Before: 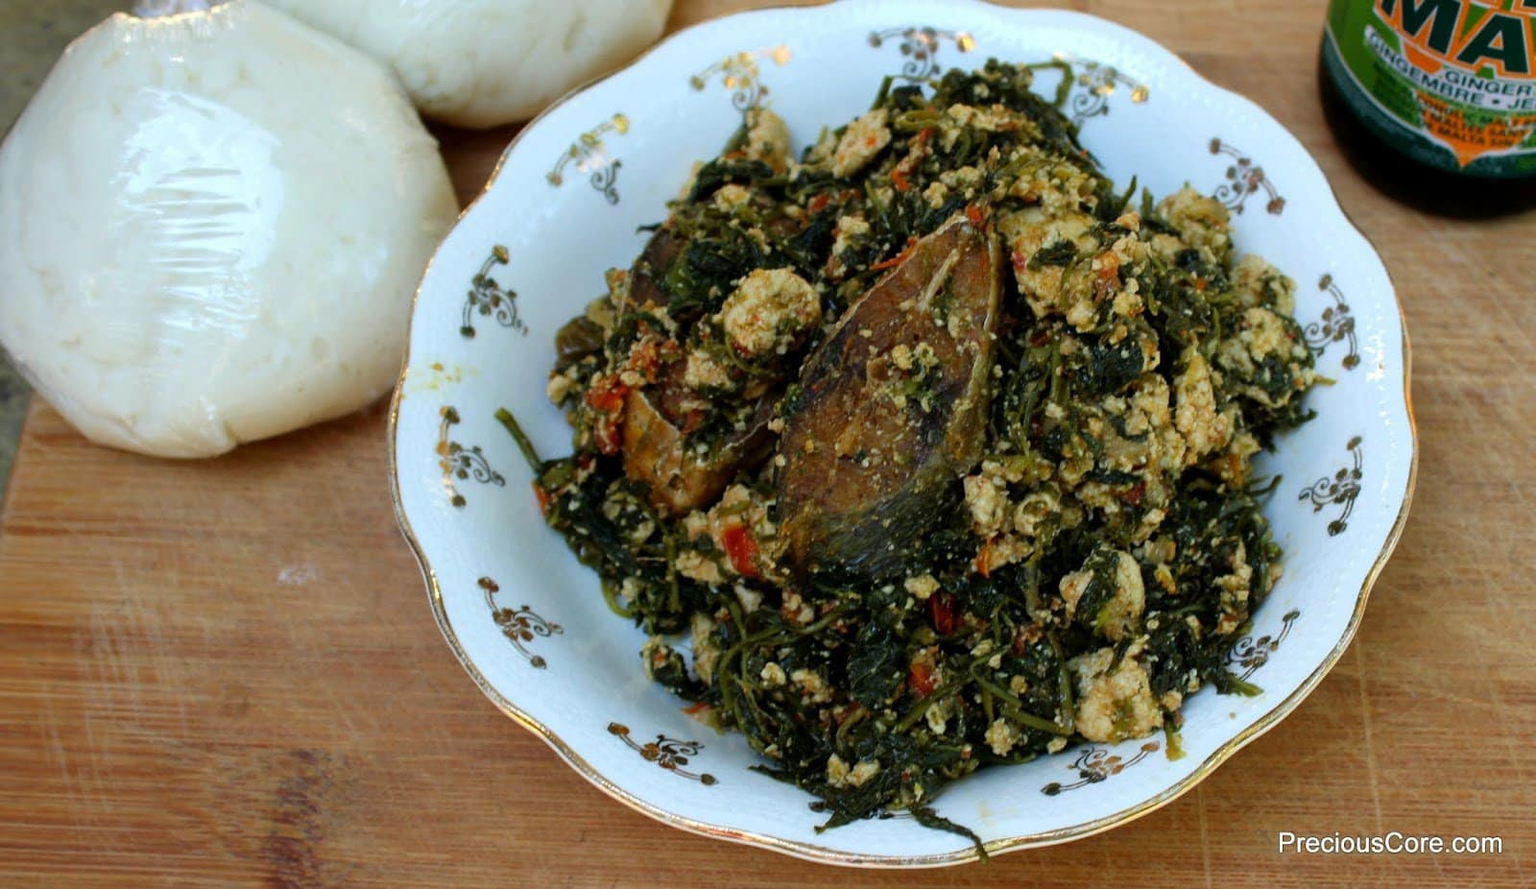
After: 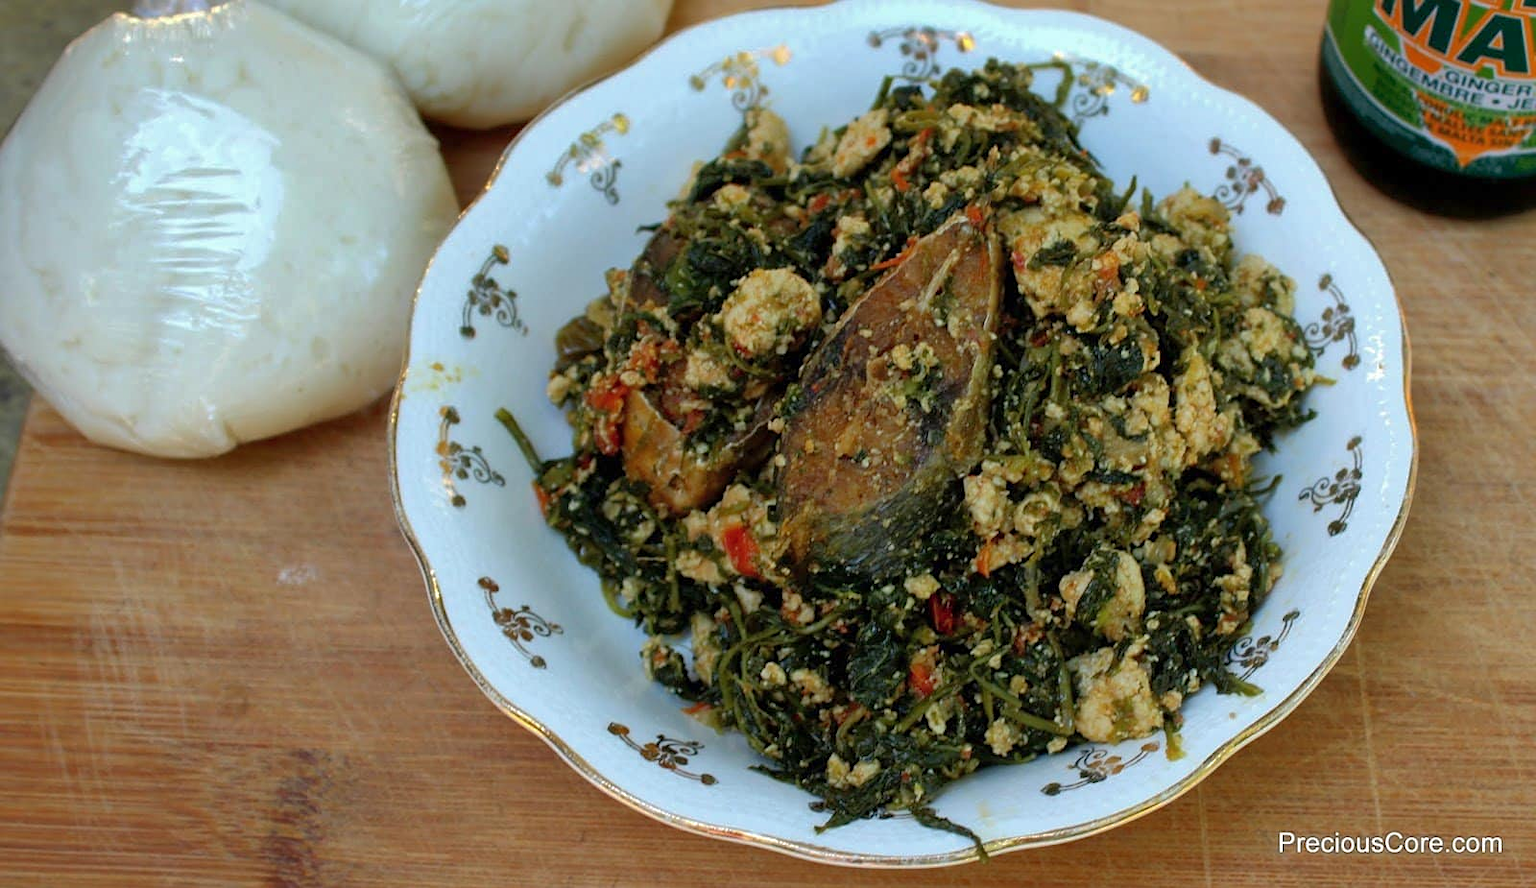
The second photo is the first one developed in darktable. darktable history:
shadows and highlights: on, module defaults
sharpen: amount 0.2
